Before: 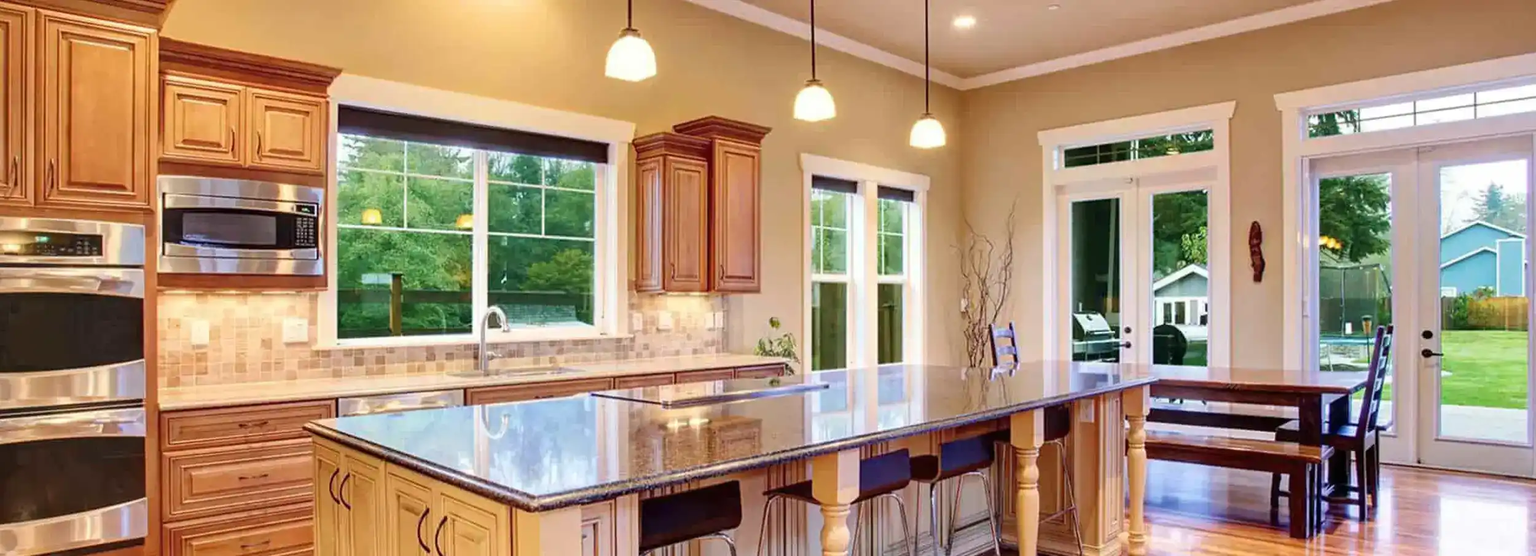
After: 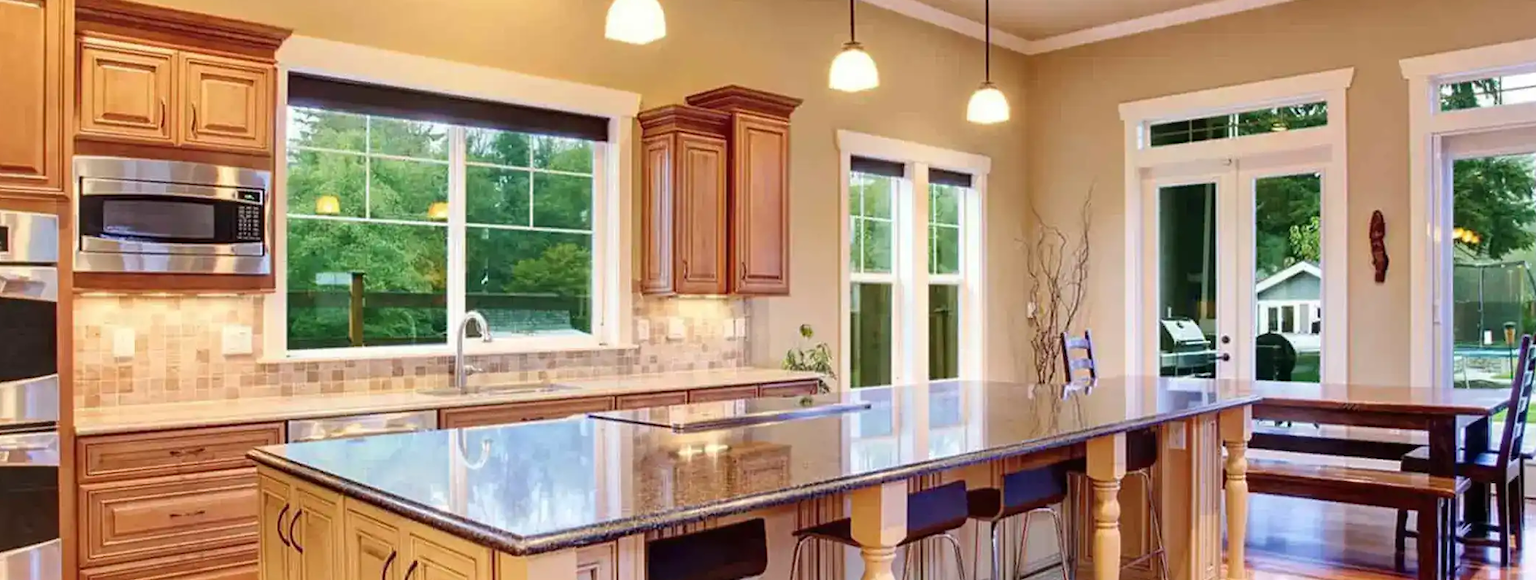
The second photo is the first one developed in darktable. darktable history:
crop: left 6.265%, top 8.024%, right 9.53%, bottom 4.099%
